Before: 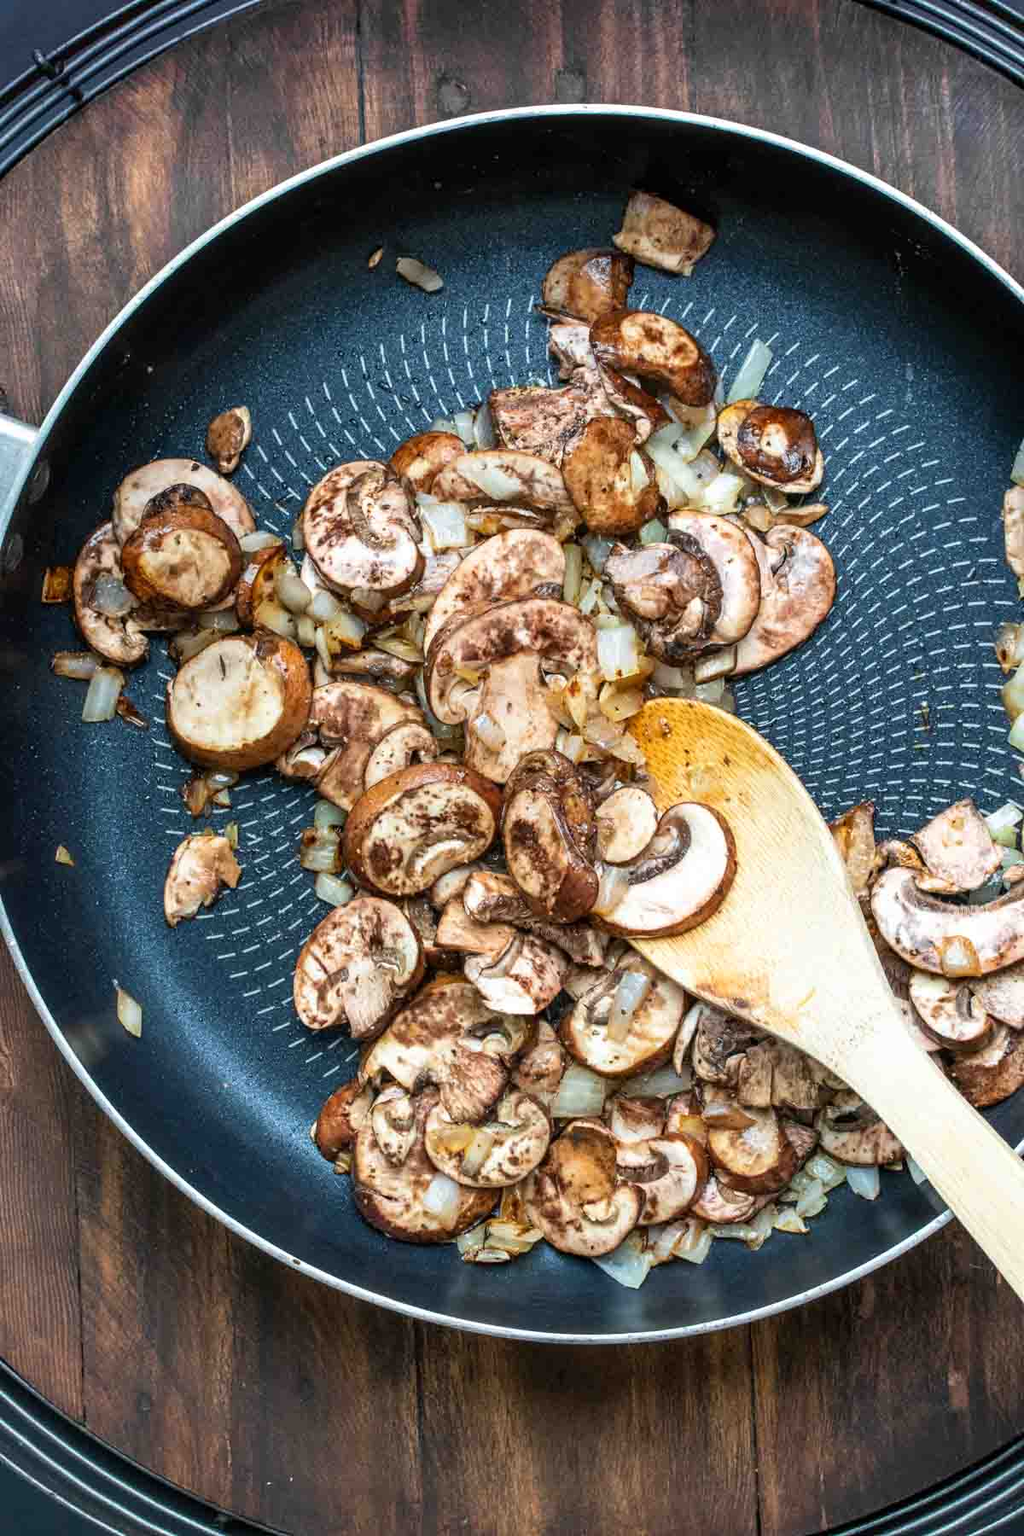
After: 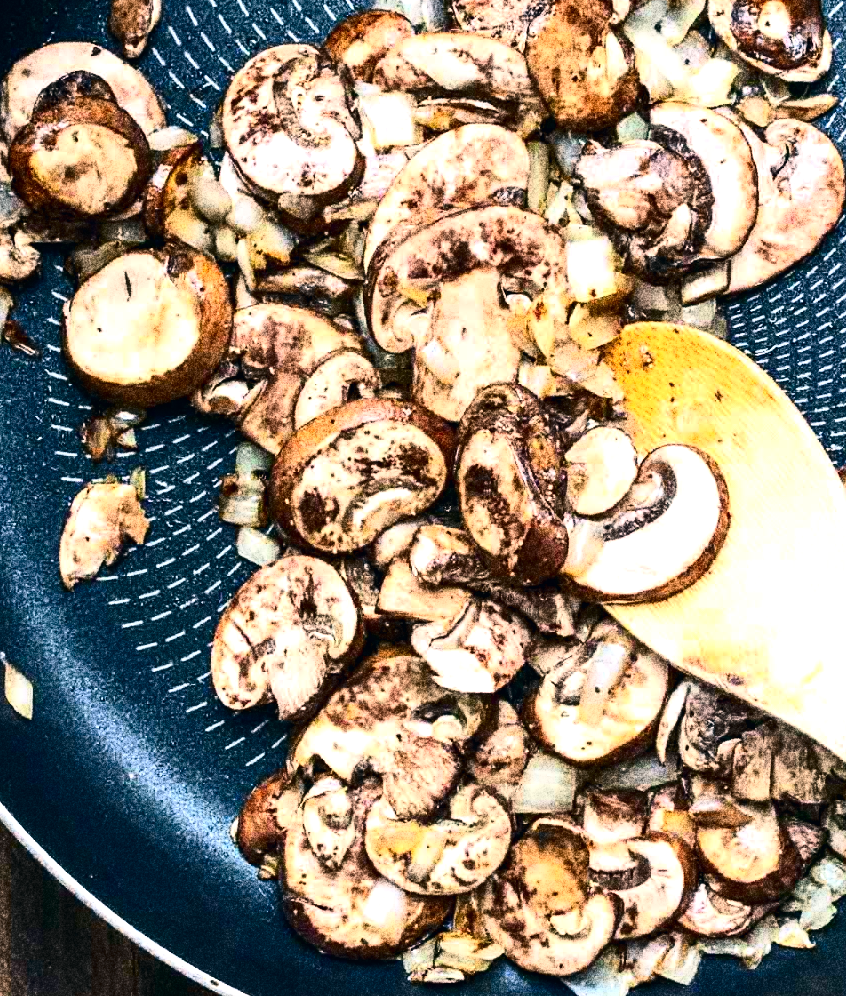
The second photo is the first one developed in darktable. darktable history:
tone equalizer: -8 EV -0.75 EV, -7 EV -0.7 EV, -6 EV -0.6 EV, -5 EV -0.4 EV, -3 EV 0.4 EV, -2 EV 0.6 EV, -1 EV 0.7 EV, +0 EV 0.75 EV, edges refinement/feathering 500, mask exposure compensation -1.57 EV, preserve details no
white balance: red 1.004, blue 1.024
grain: coarseness 30.02 ISO, strength 100%
color correction: highlights a* 5.38, highlights b* 5.3, shadows a* -4.26, shadows b* -5.11
crop: left 11.123%, top 27.61%, right 18.3%, bottom 17.034%
contrast brightness saturation: contrast 0.28
